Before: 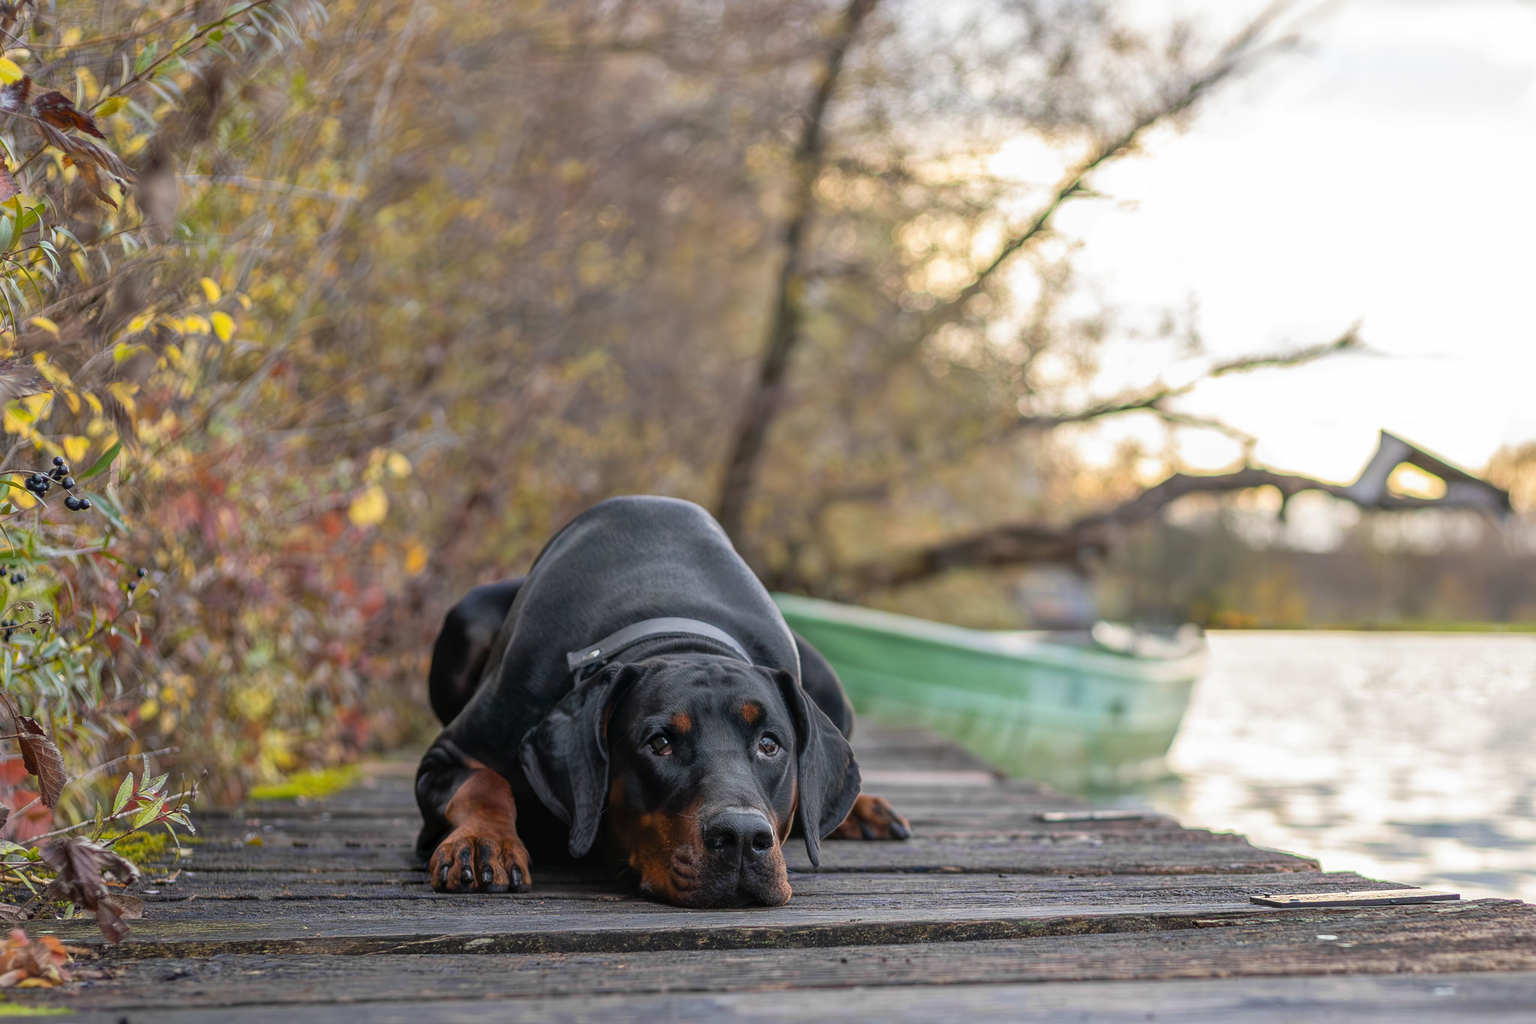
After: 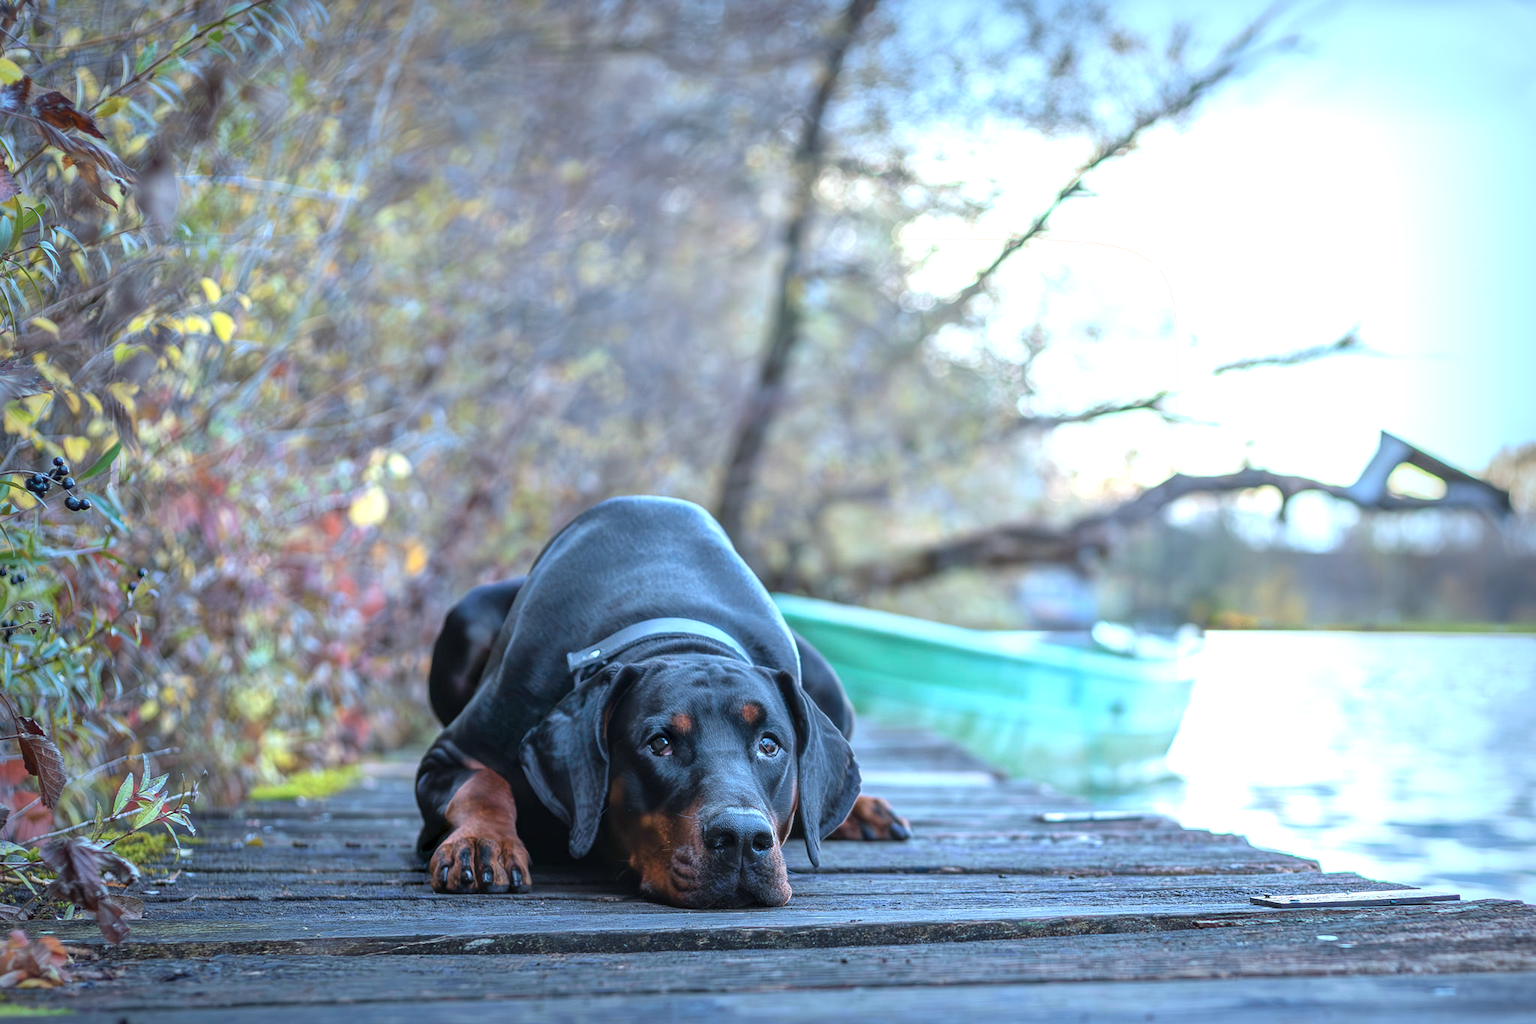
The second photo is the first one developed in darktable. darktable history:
color correction: highlights a* -10.69, highlights b* -19.19
color calibration: illuminant as shot in camera, x 0.37, y 0.382, temperature 4313.32 K
exposure: exposure 1 EV, compensate highlight preservation false
vignetting: fall-off start 53.2%, brightness -0.594, saturation 0, automatic ratio true, width/height ratio 1.313, shape 0.22, unbound false
